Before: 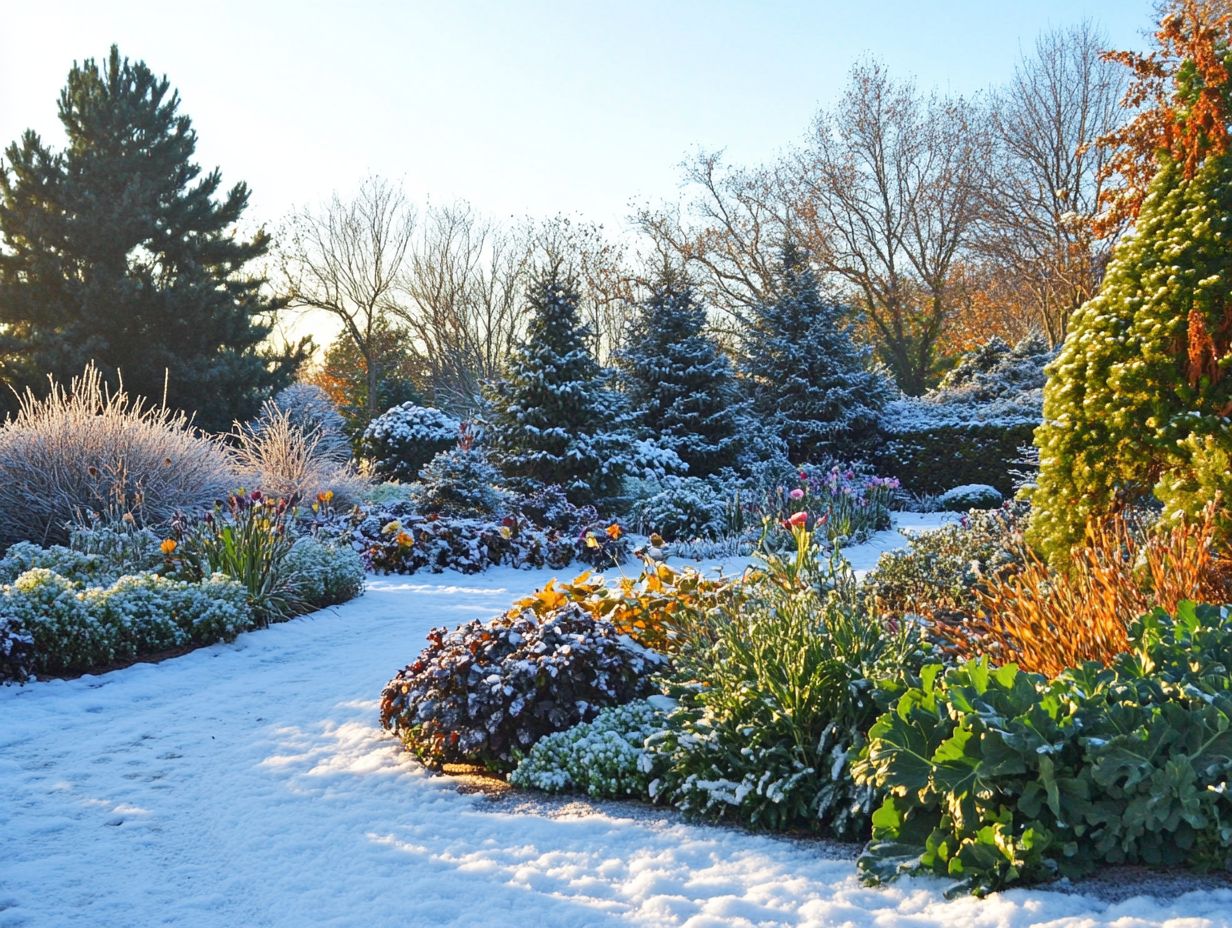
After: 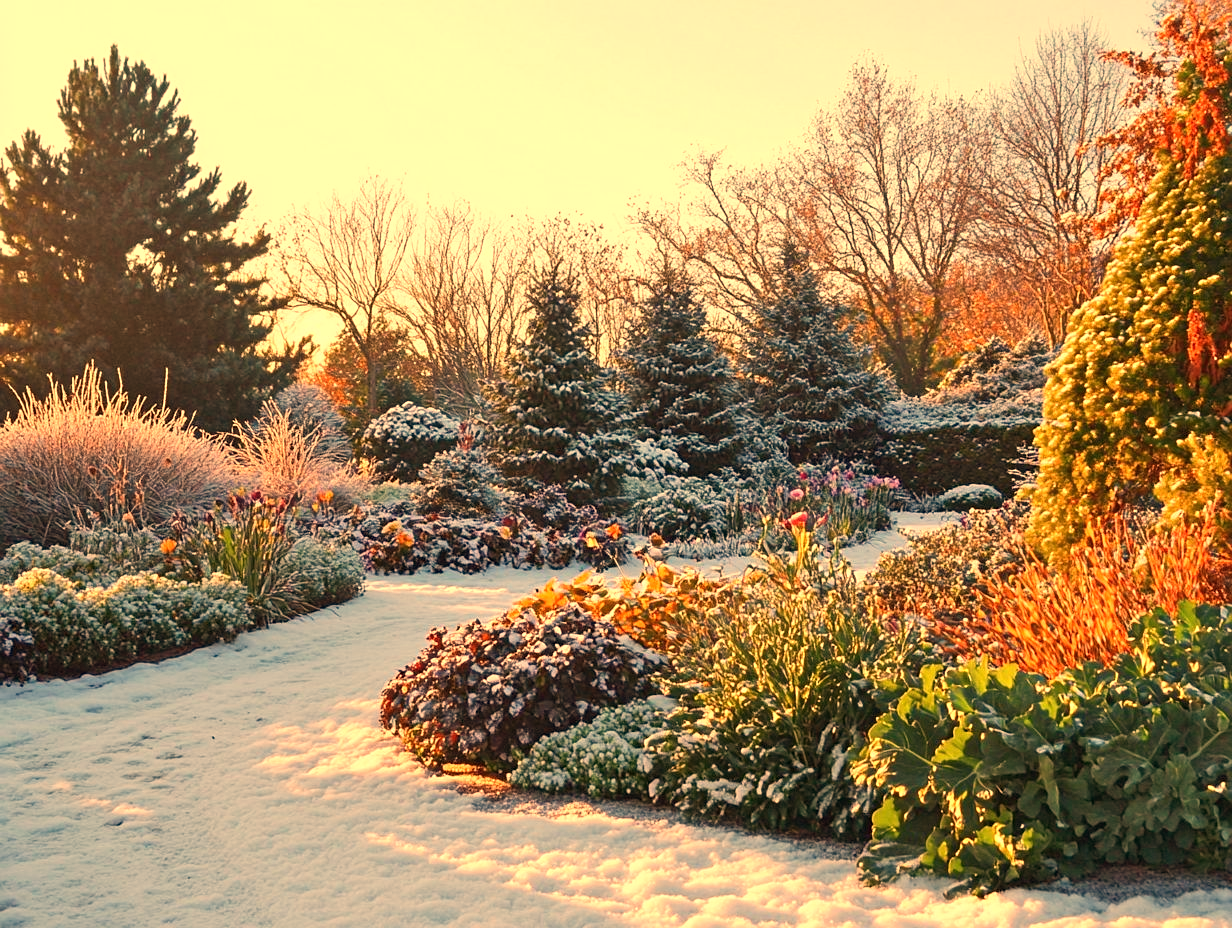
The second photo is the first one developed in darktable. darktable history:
tone equalizer: on, module defaults
sharpen: amount 0.2
white balance: red 1.467, blue 0.684
